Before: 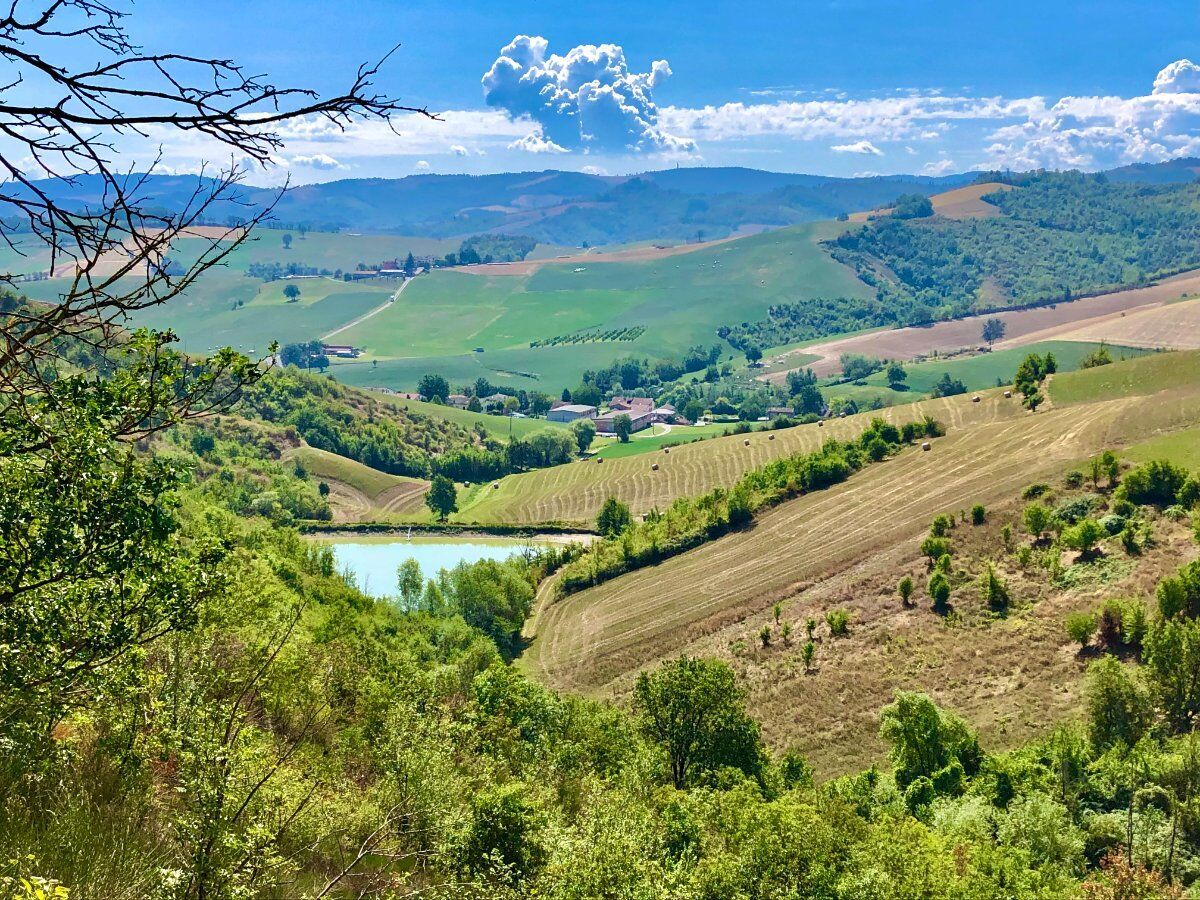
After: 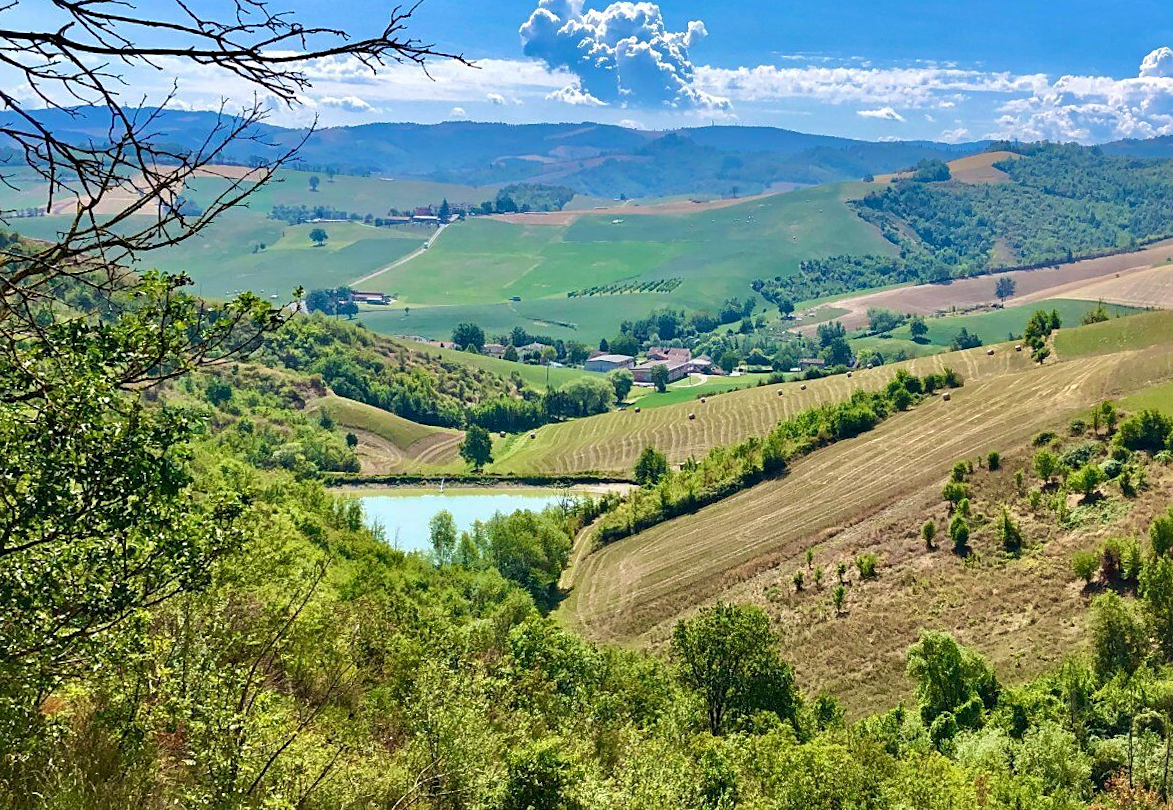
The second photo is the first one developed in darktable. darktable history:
crop: left 0.434%, top 0.485%, right 0.244%, bottom 0.386%
sharpen: amount 0.2
rotate and perspective: rotation -0.013°, lens shift (vertical) -0.027, lens shift (horizontal) 0.178, crop left 0.016, crop right 0.989, crop top 0.082, crop bottom 0.918
